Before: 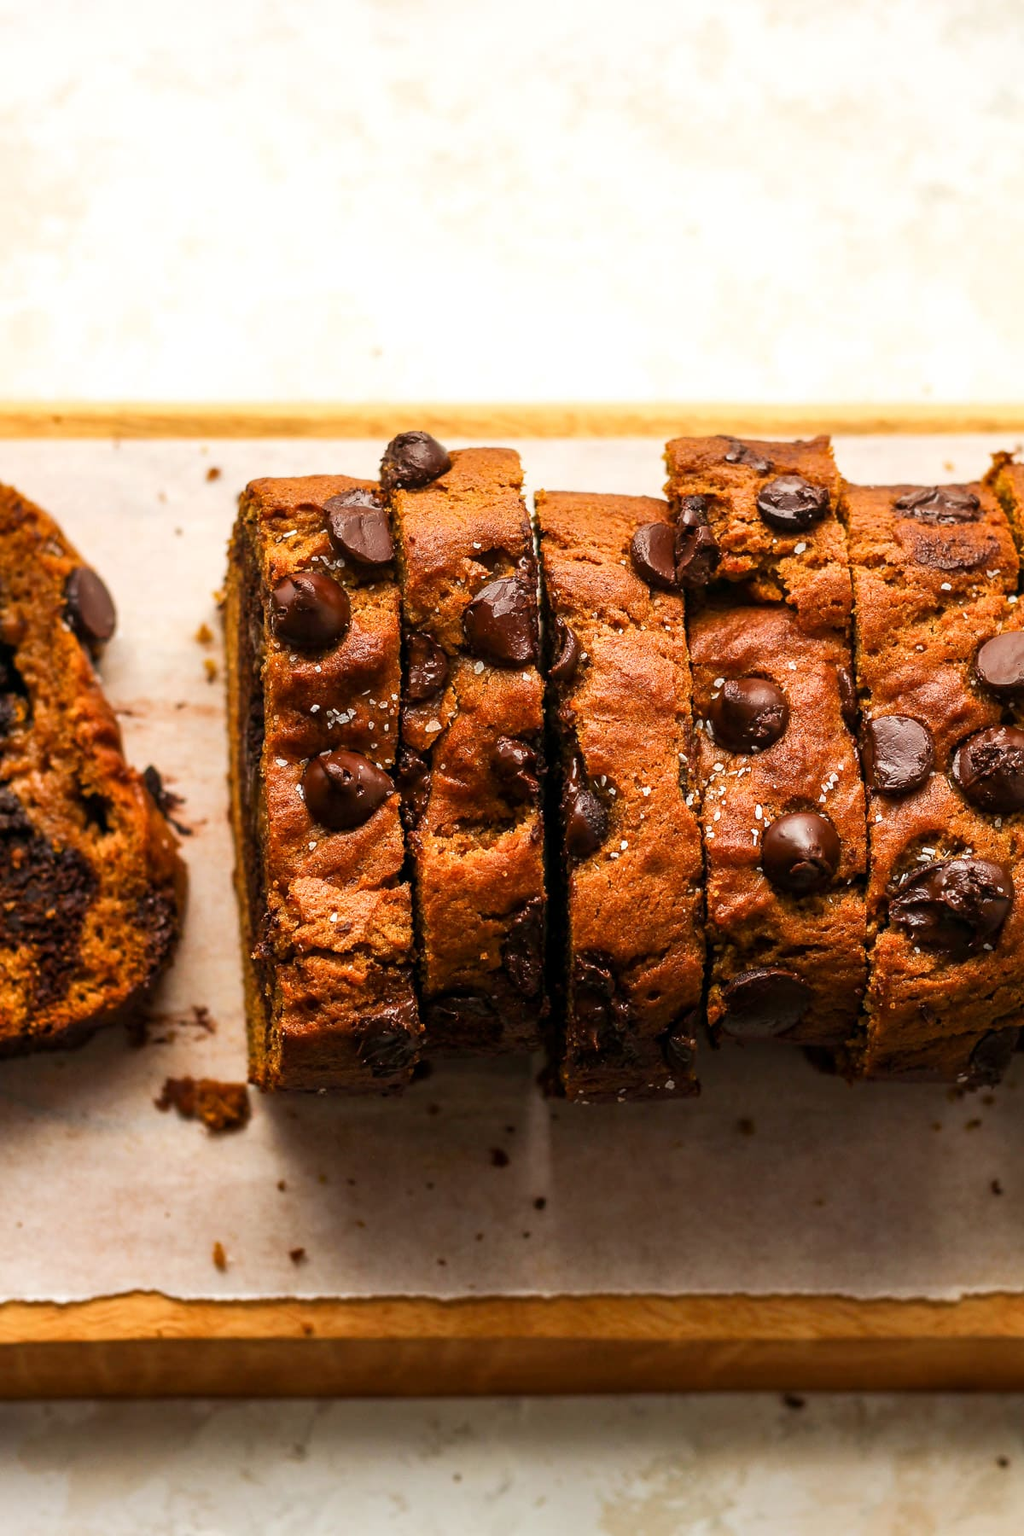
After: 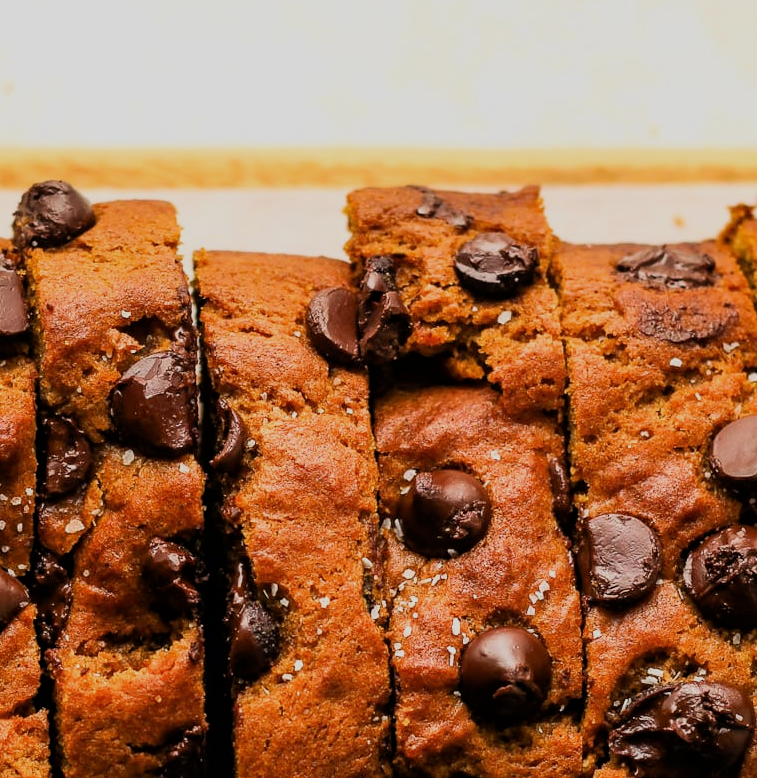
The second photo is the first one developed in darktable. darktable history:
crop: left 36.153%, top 18.086%, right 0.699%, bottom 38.681%
filmic rgb: black relative exposure -7.65 EV, white relative exposure 4.56 EV, hardness 3.61, contrast 1.05, color science v6 (2022), enable highlight reconstruction true
